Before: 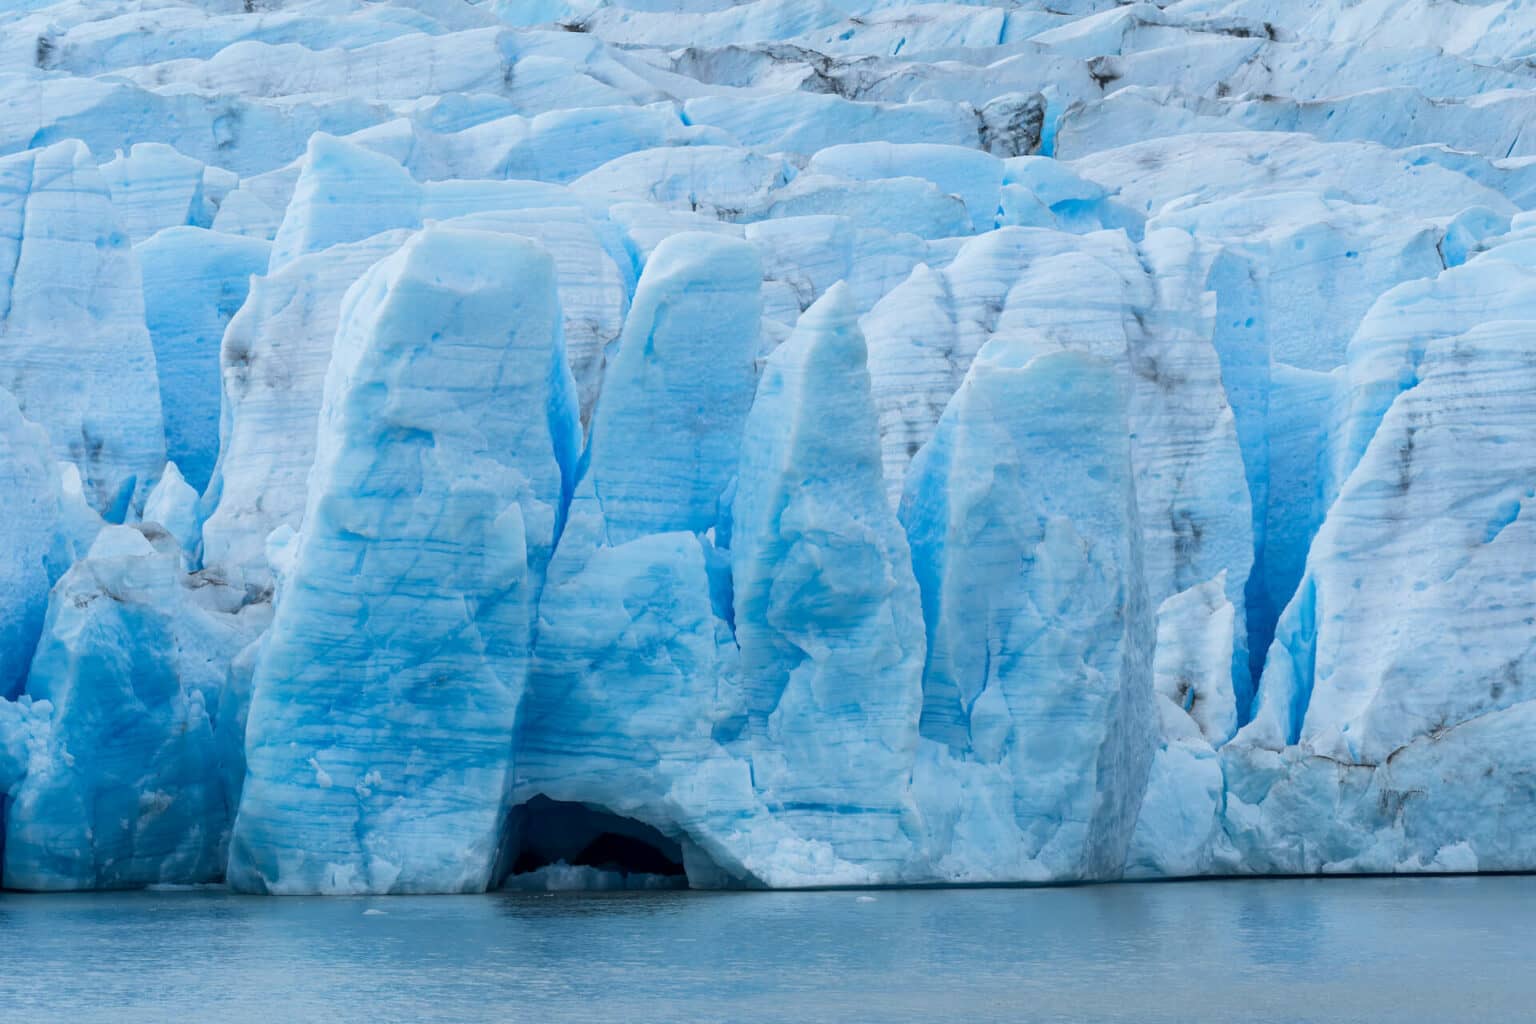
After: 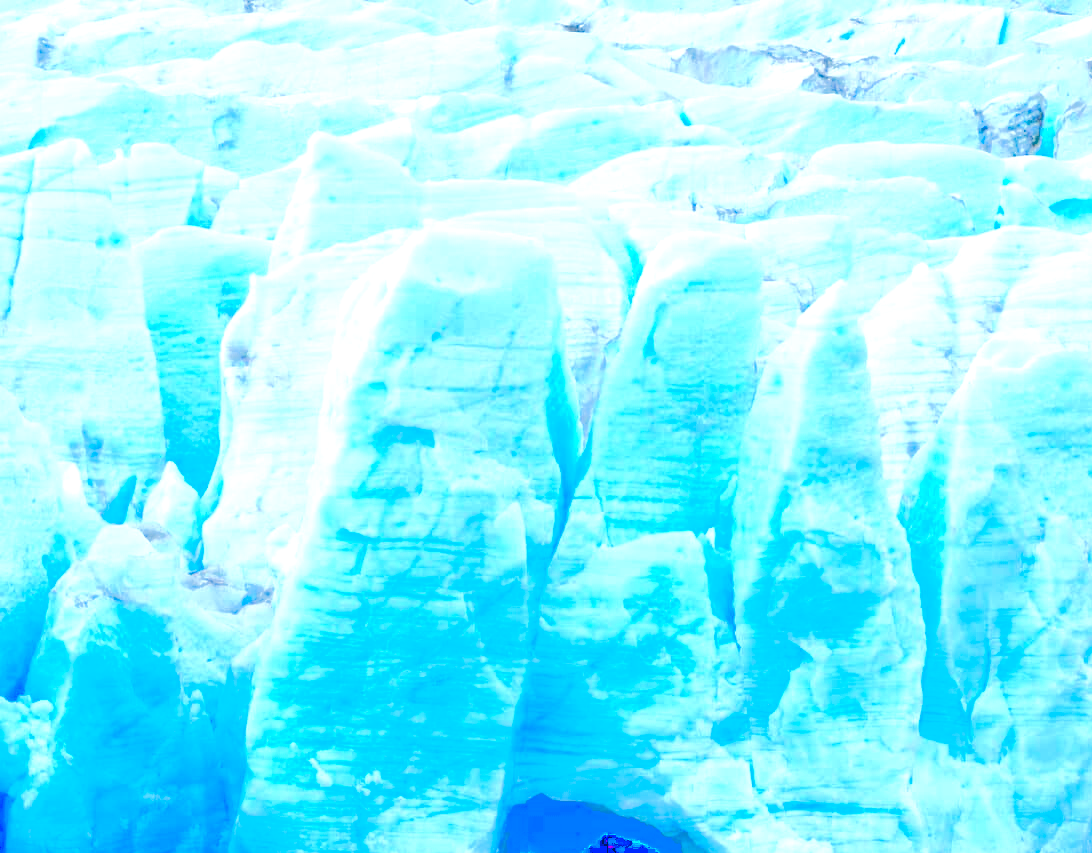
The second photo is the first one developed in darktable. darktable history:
color balance rgb: highlights gain › chroma 2.074%, highlights gain › hue 73.6°, linear chroma grading › shadows 31.456%, linear chroma grading › global chroma -1.993%, linear chroma grading › mid-tones 4.076%, perceptual saturation grading › global saturation 30.692%, global vibrance 15.404%
crop: right 28.874%, bottom 16.659%
exposure: exposure 1 EV, compensate highlight preservation false
tone curve: curves: ch0 [(0, 0) (0.003, 0.43) (0.011, 0.433) (0.025, 0.434) (0.044, 0.436) (0.069, 0.439) (0.1, 0.442) (0.136, 0.446) (0.177, 0.449) (0.224, 0.454) (0.277, 0.462) (0.335, 0.488) (0.399, 0.524) (0.468, 0.566) (0.543, 0.615) (0.623, 0.666) (0.709, 0.718) (0.801, 0.761) (0.898, 0.801) (1, 1)], color space Lab, linked channels, preserve colors none
velvia: strength 30.01%
base curve: curves: ch0 [(0, 0) (0.028, 0.03) (0.121, 0.232) (0.46, 0.748) (0.859, 0.968) (1, 1)]
levels: levels [0, 0.492, 0.984]
